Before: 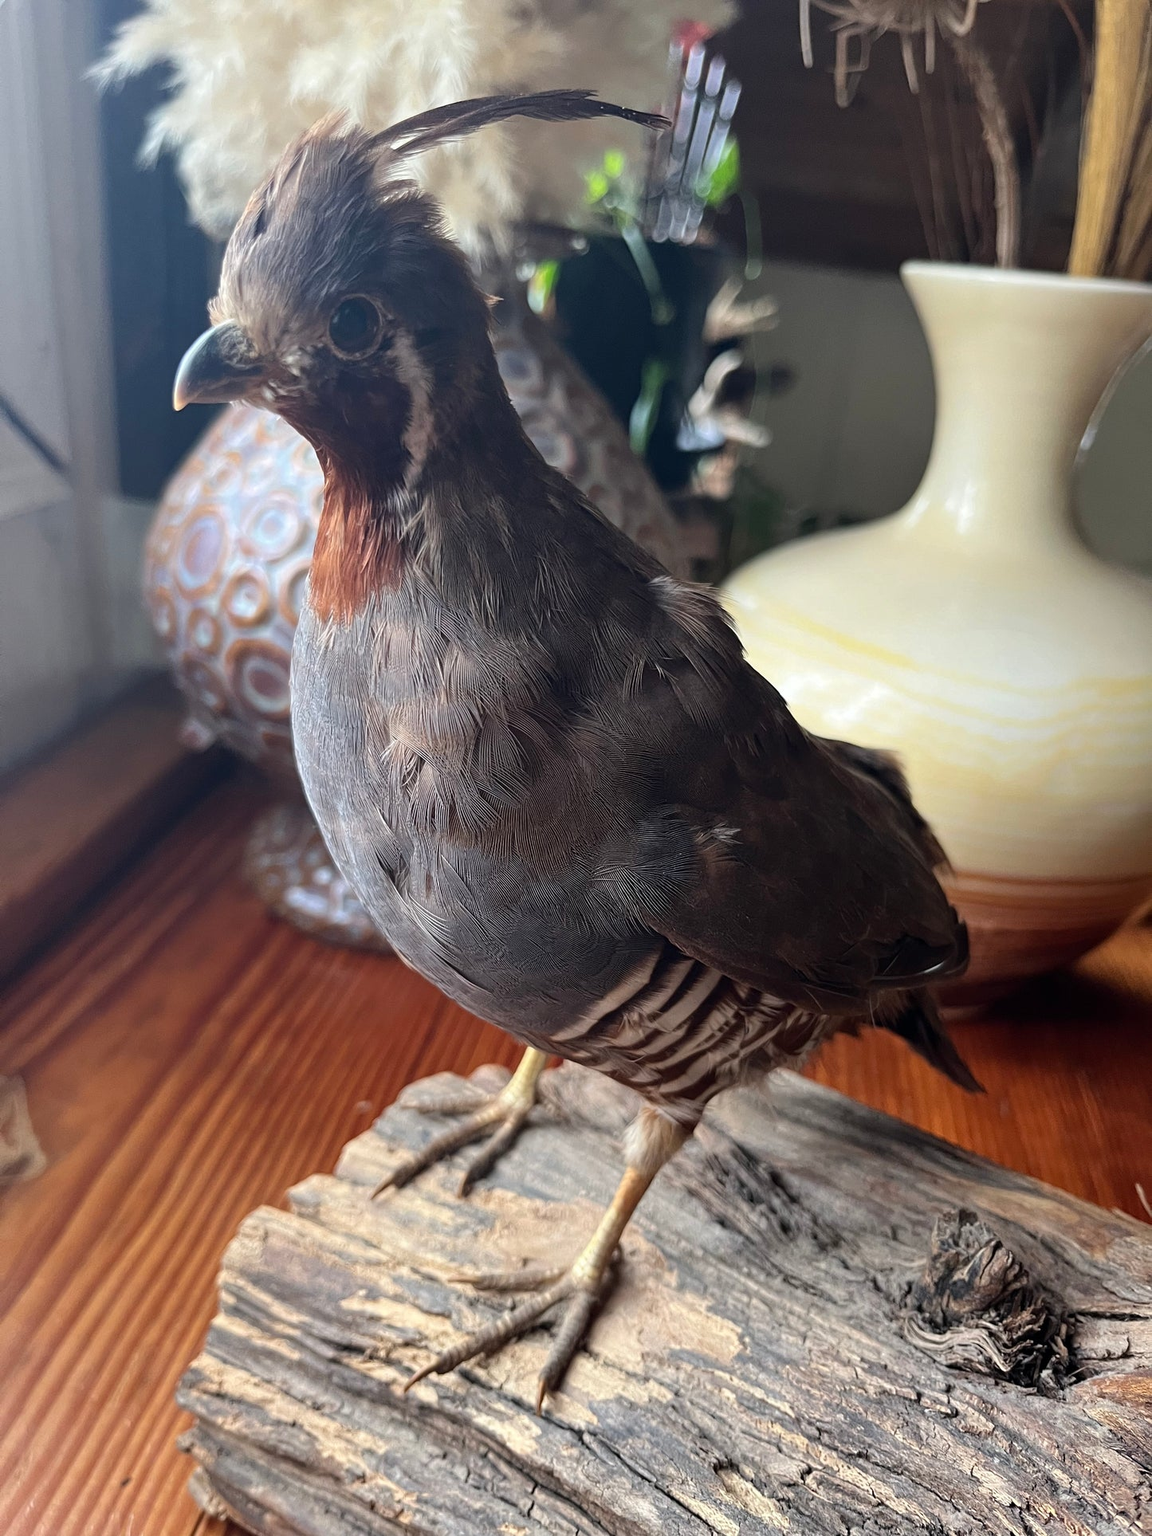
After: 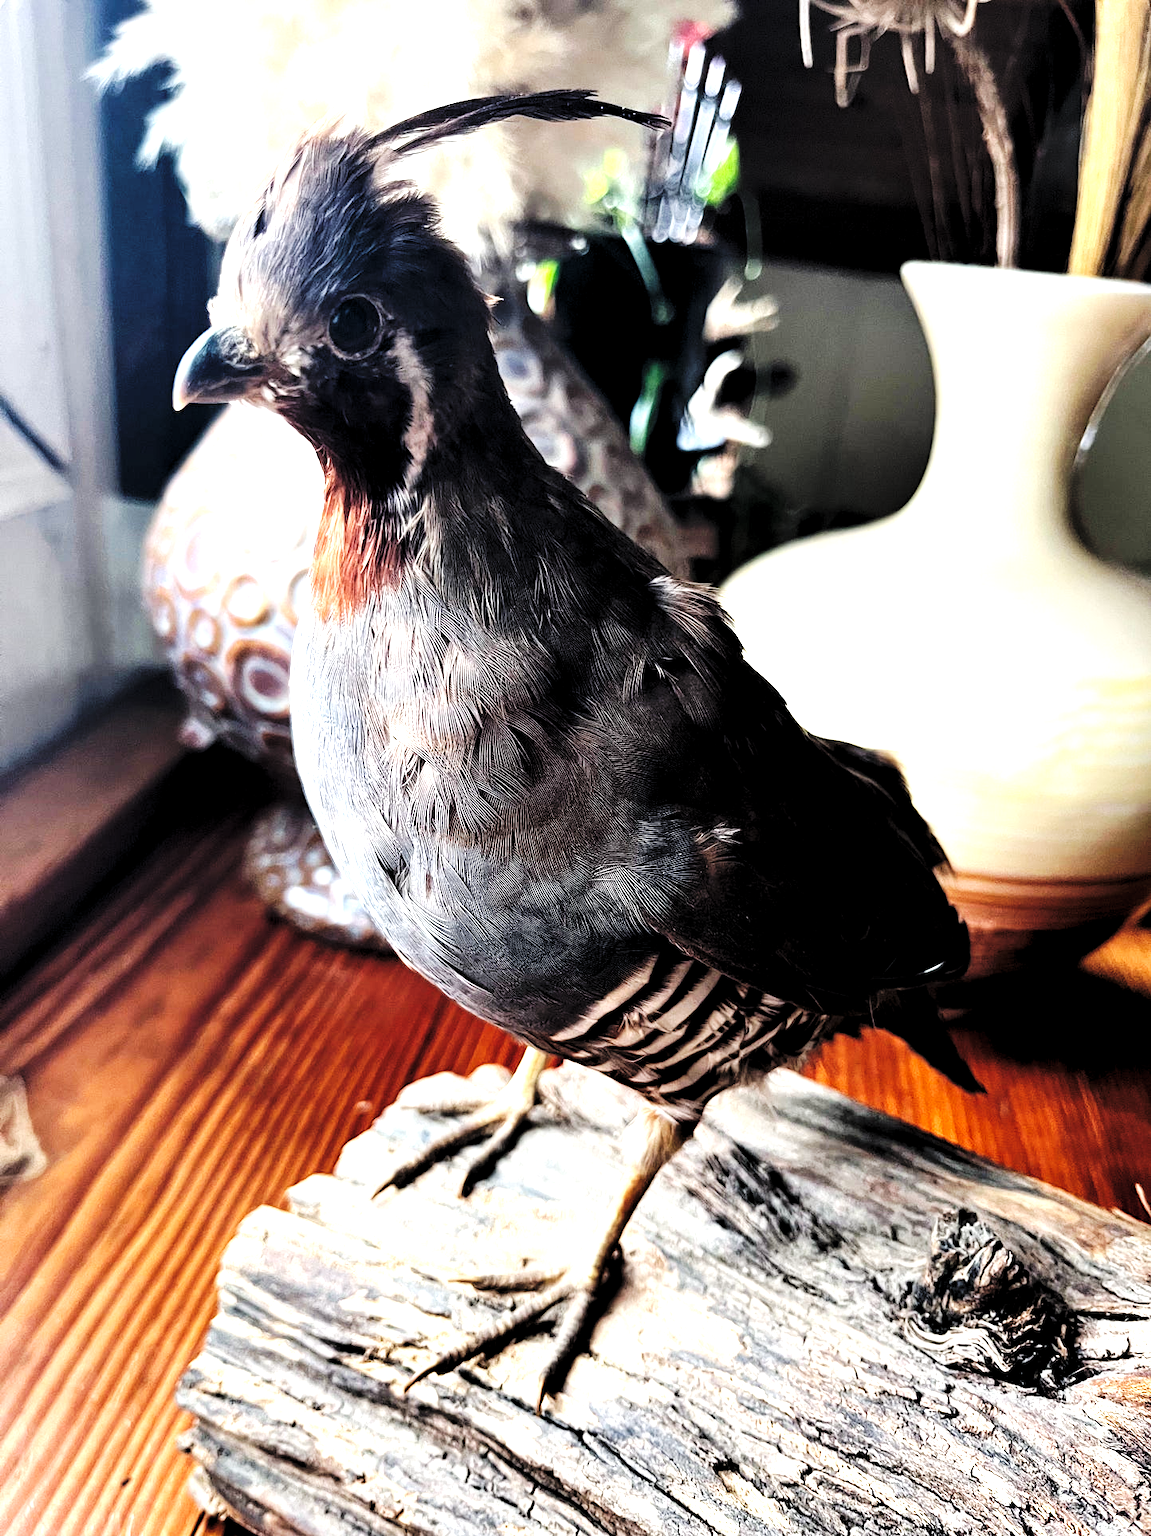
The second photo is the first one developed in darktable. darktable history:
contrast brightness saturation: brightness 0.139
levels: levels [0.052, 0.496, 0.908]
contrast equalizer: y [[0.627 ×6], [0.563 ×6], [0 ×6], [0 ×6], [0 ×6]]
base curve: curves: ch0 [(0, 0) (0.036, 0.025) (0.121, 0.166) (0.206, 0.329) (0.605, 0.79) (1, 1)], preserve colors none
